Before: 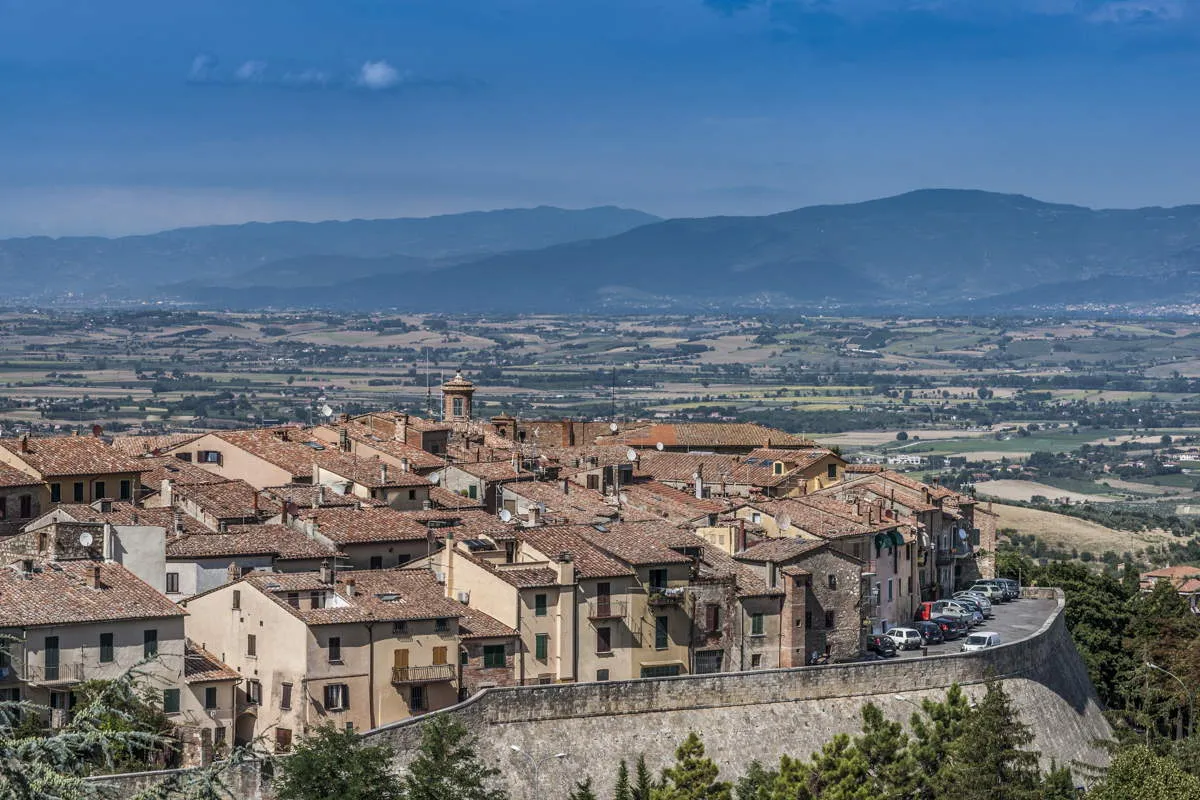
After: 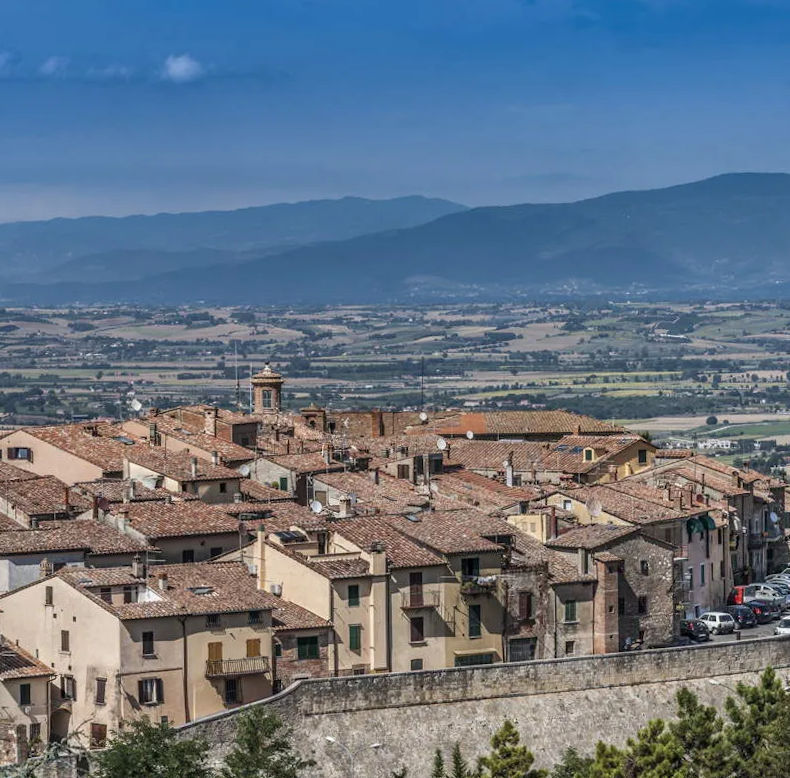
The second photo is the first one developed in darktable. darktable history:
crop and rotate: left 15.546%, right 17.787%
rotate and perspective: rotation -1°, crop left 0.011, crop right 0.989, crop top 0.025, crop bottom 0.975
